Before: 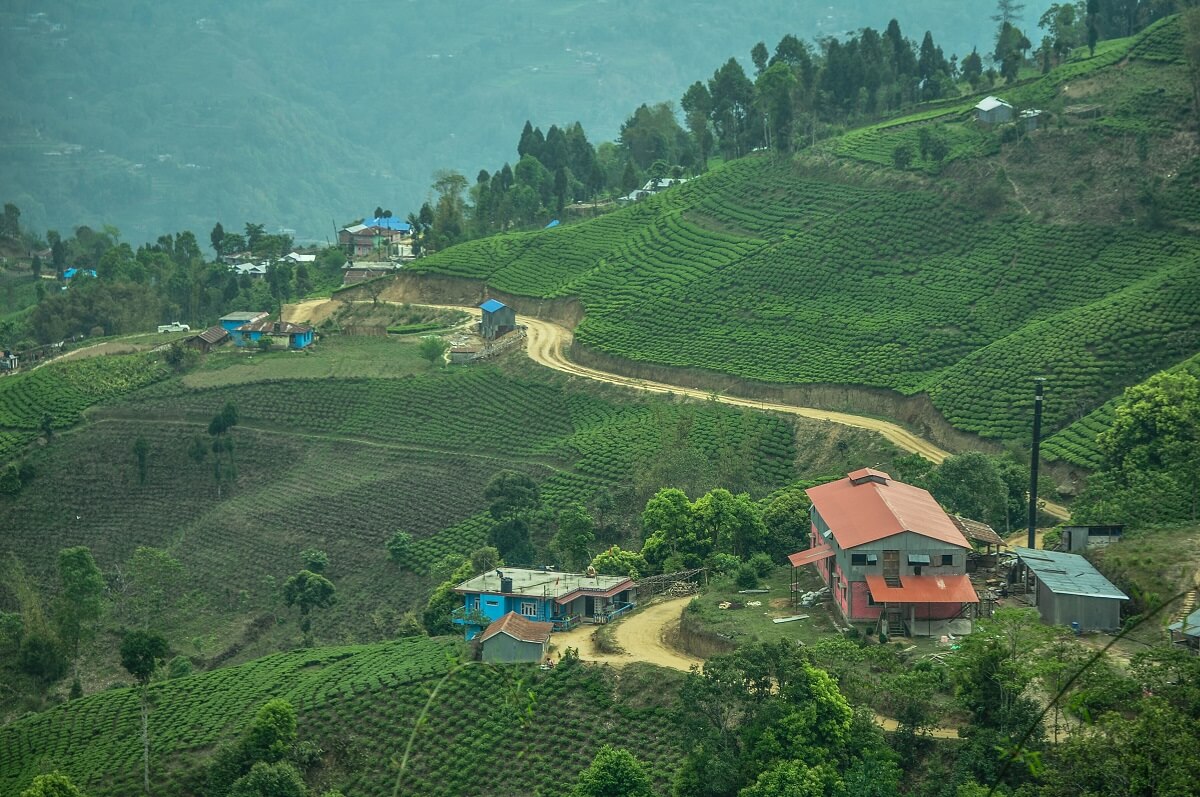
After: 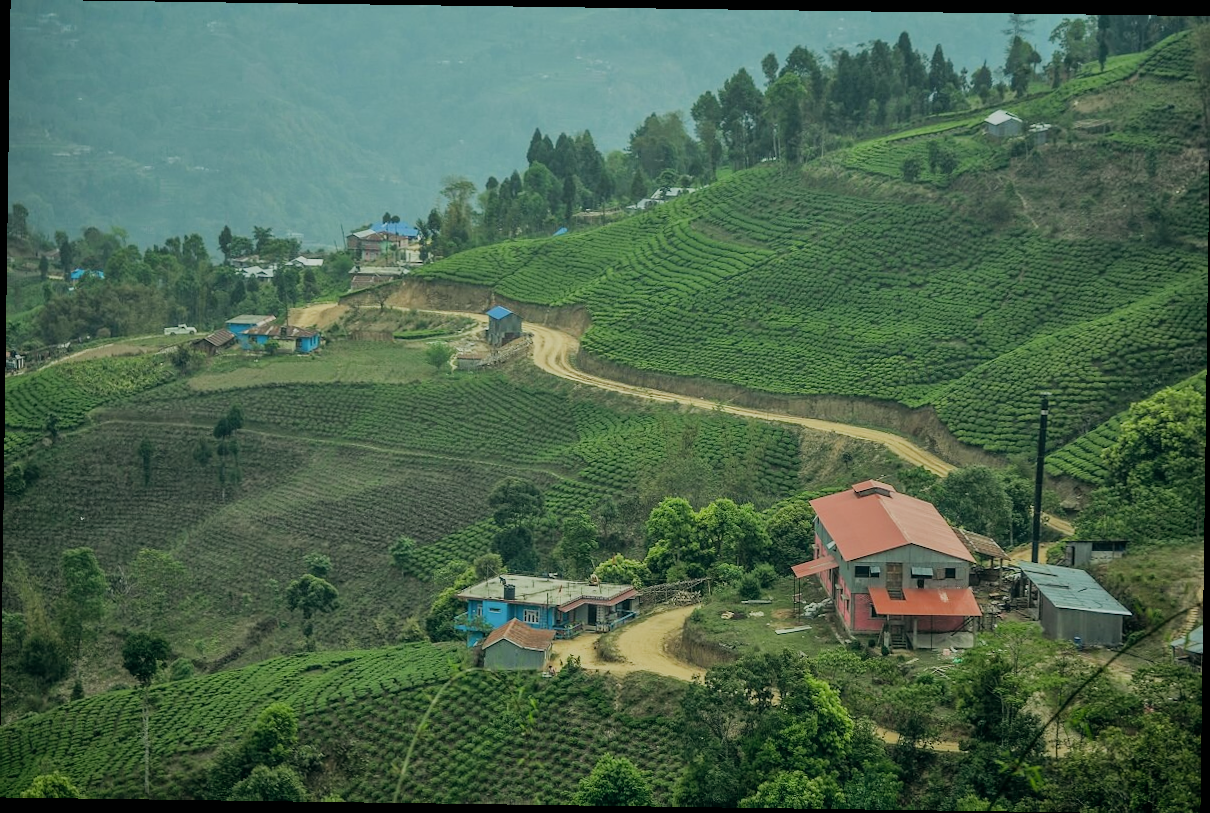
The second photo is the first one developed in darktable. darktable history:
filmic rgb: black relative exposure -7.15 EV, white relative exposure 5.36 EV, hardness 3.02
tone equalizer: on, module defaults
color balance: lift [1, 0.998, 1.001, 1.002], gamma [1, 1.02, 1, 0.98], gain [1, 1.02, 1.003, 0.98]
rotate and perspective: rotation 0.8°, automatic cropping off
